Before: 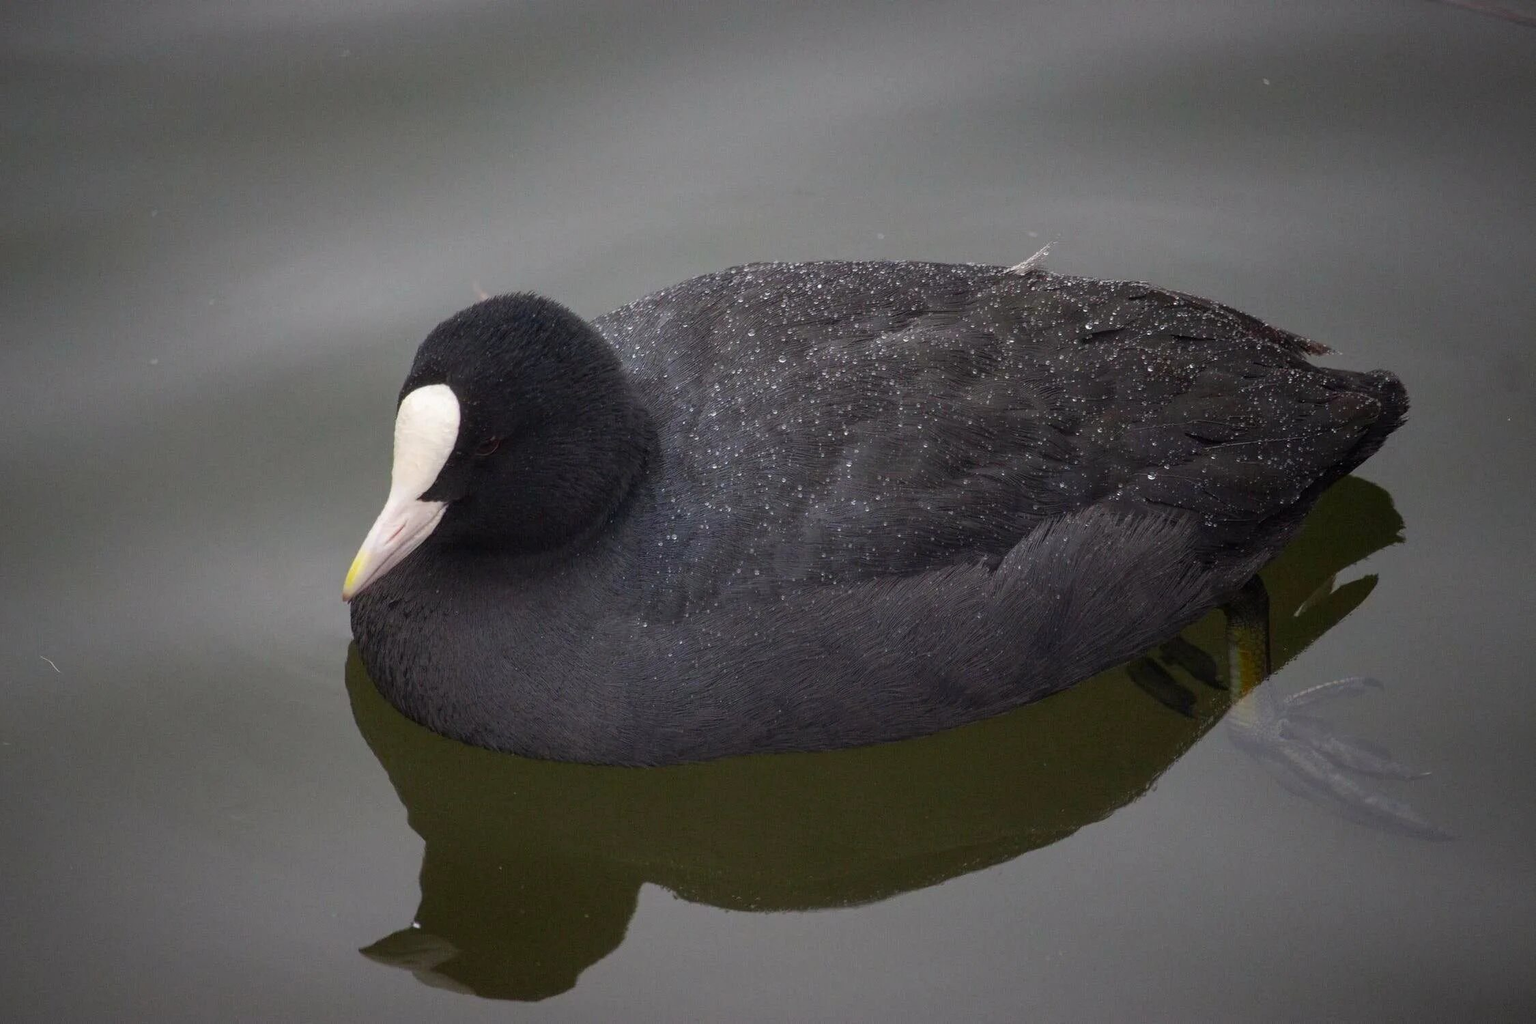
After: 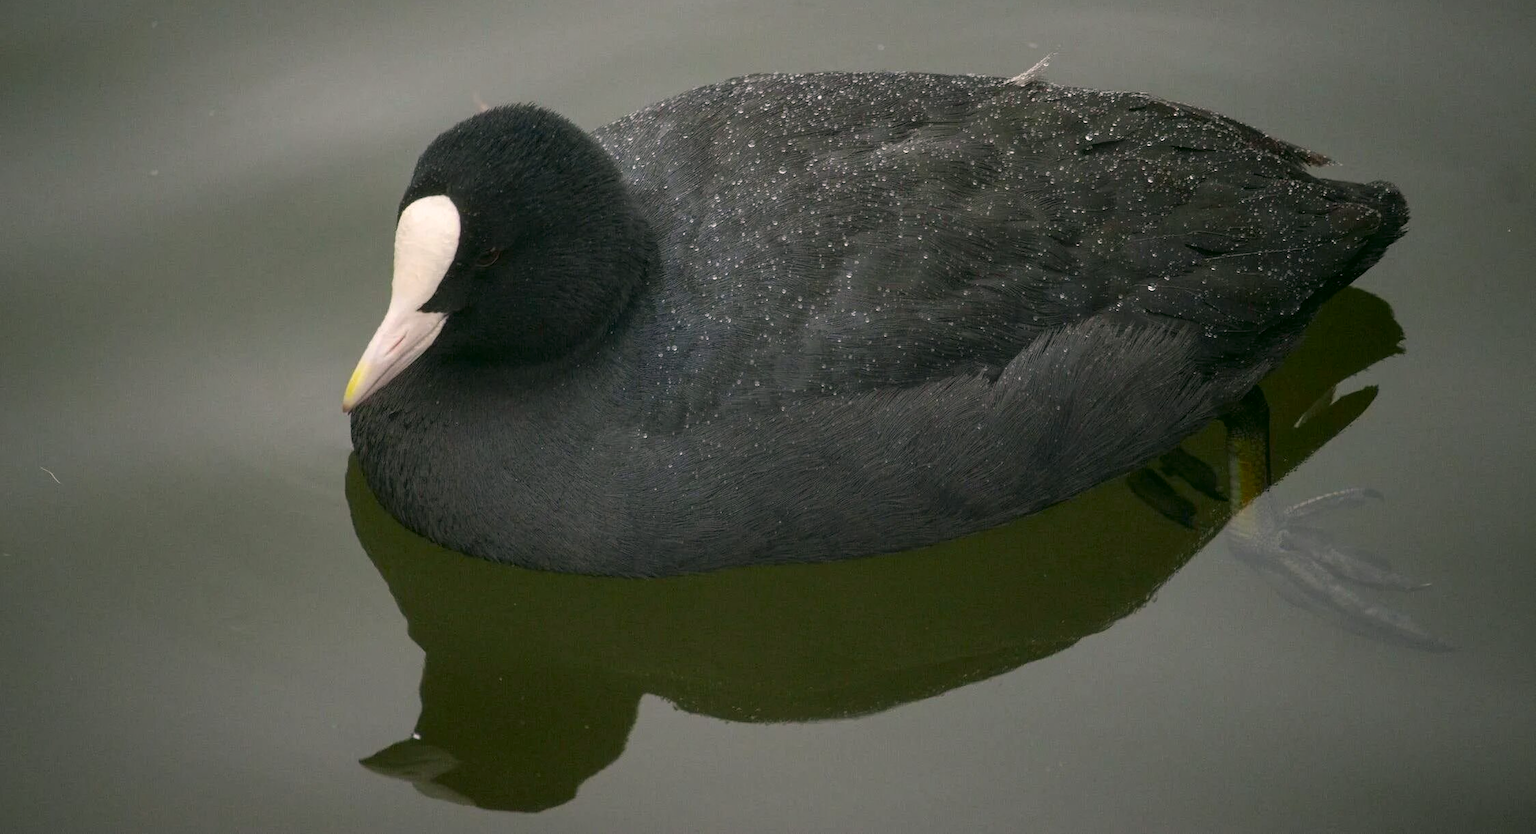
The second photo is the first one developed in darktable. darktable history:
color correction: highlights a* 4.02, highlights b* 4.98, shadows a* -7.55, shadows b* 4.98
crop and rotate: top 18.507%
